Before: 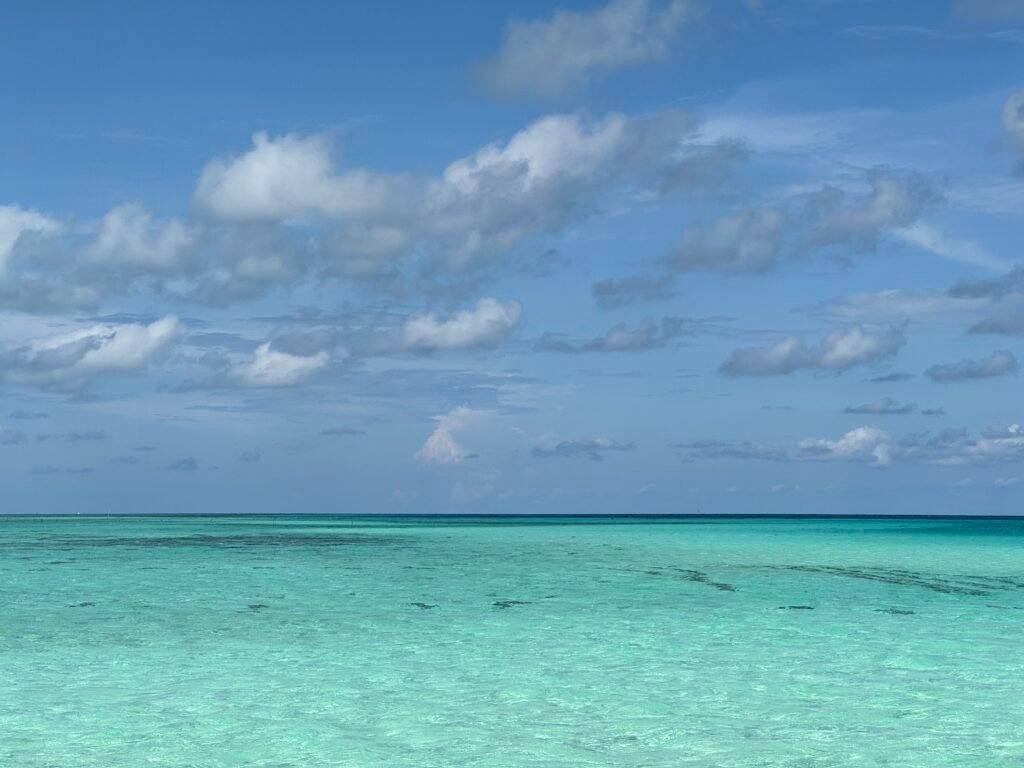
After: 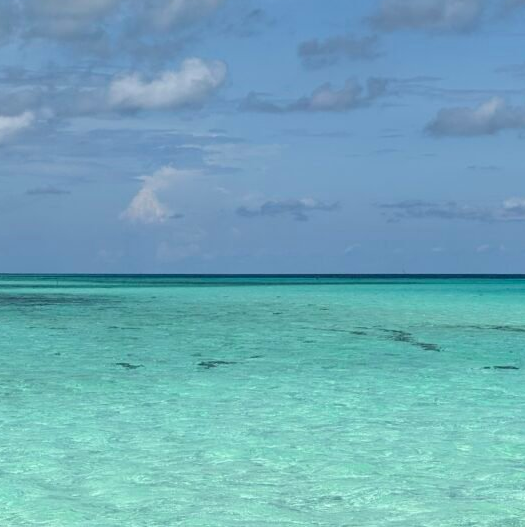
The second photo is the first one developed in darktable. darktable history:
crop and rotate: left 28.868%, top 31.286%, right 19.845%
